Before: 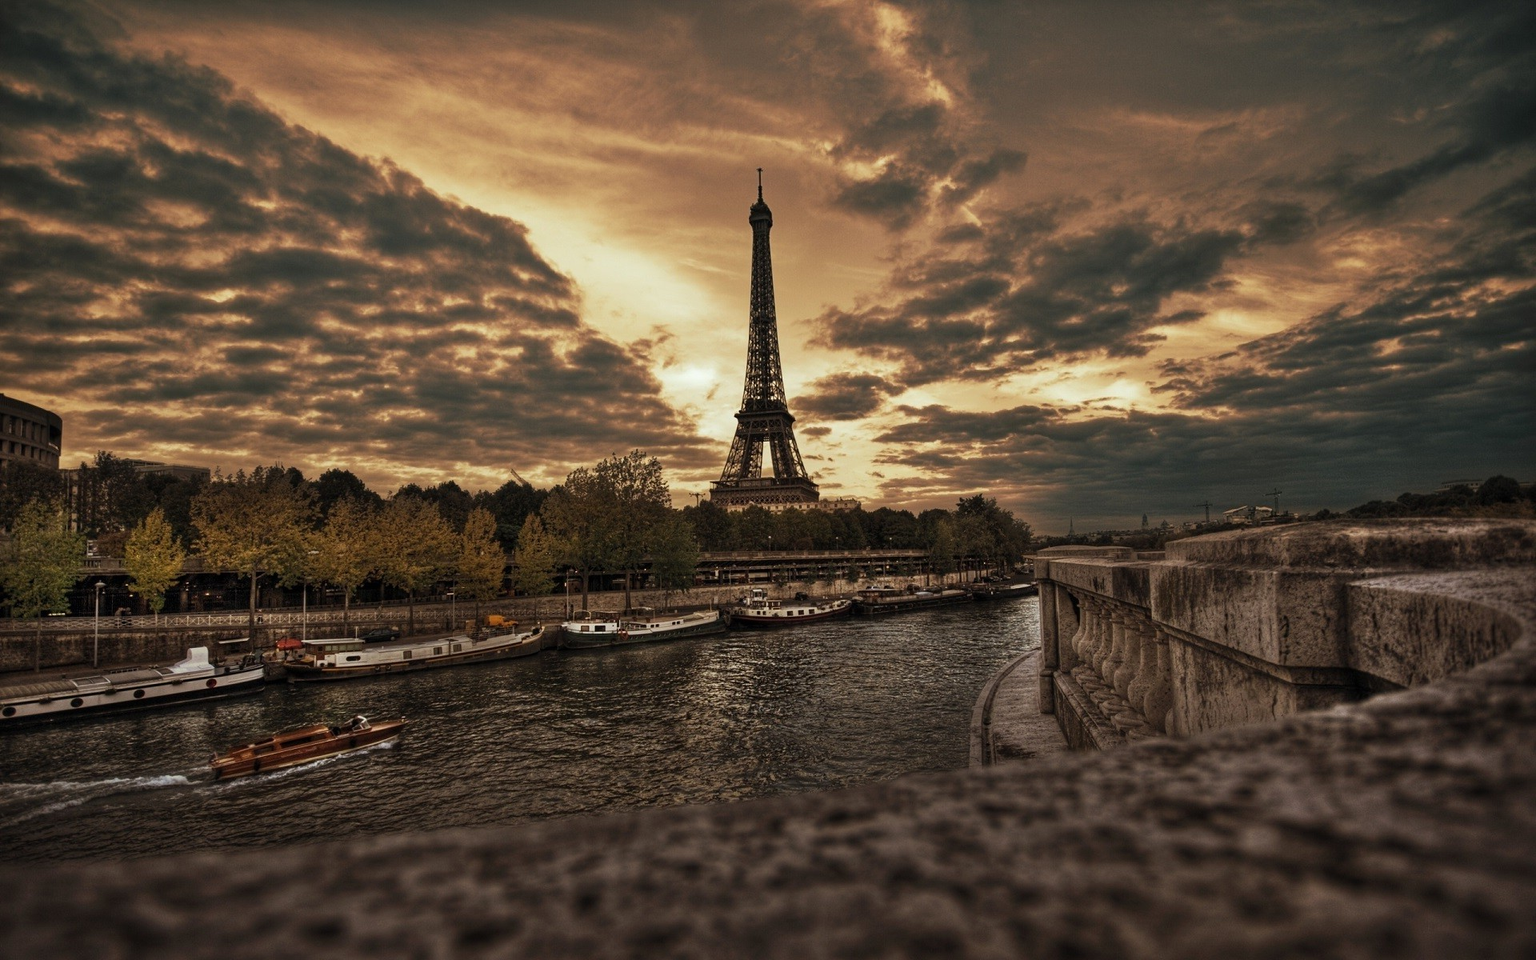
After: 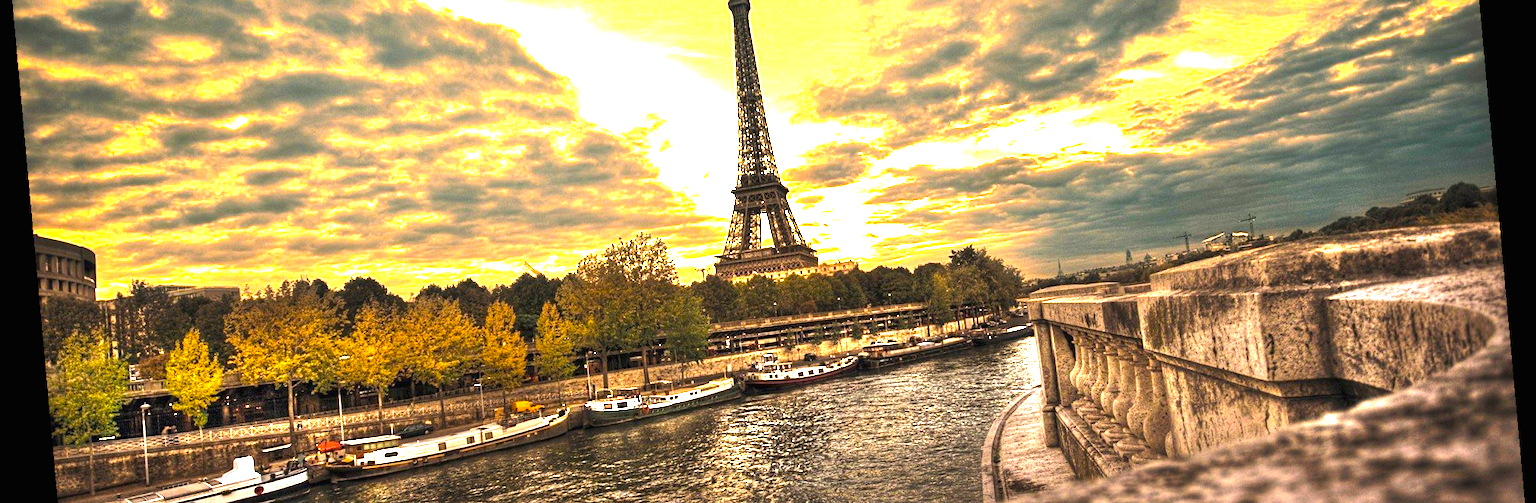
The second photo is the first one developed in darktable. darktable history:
color balance rgb: linear chroma grading › shadows -10%, linear chroma grading › global chroma 20%, perceptual saturation grading › global saturation 15%, perceptual brilliance grading › global brilliance 30%, perceptual brilliance grading › highlights 12%, perceptual brilliance grading › mid-tones 24%, global vibrance 20%
exposure: black level correction 0, exposure 1.388 EV, compensate exposure bias true, compensate highlight preservation false
rotate and perspective: rotation -5.2°, automatic cropping off
crop and rotate: top 26.056%, bottom 25.543%
